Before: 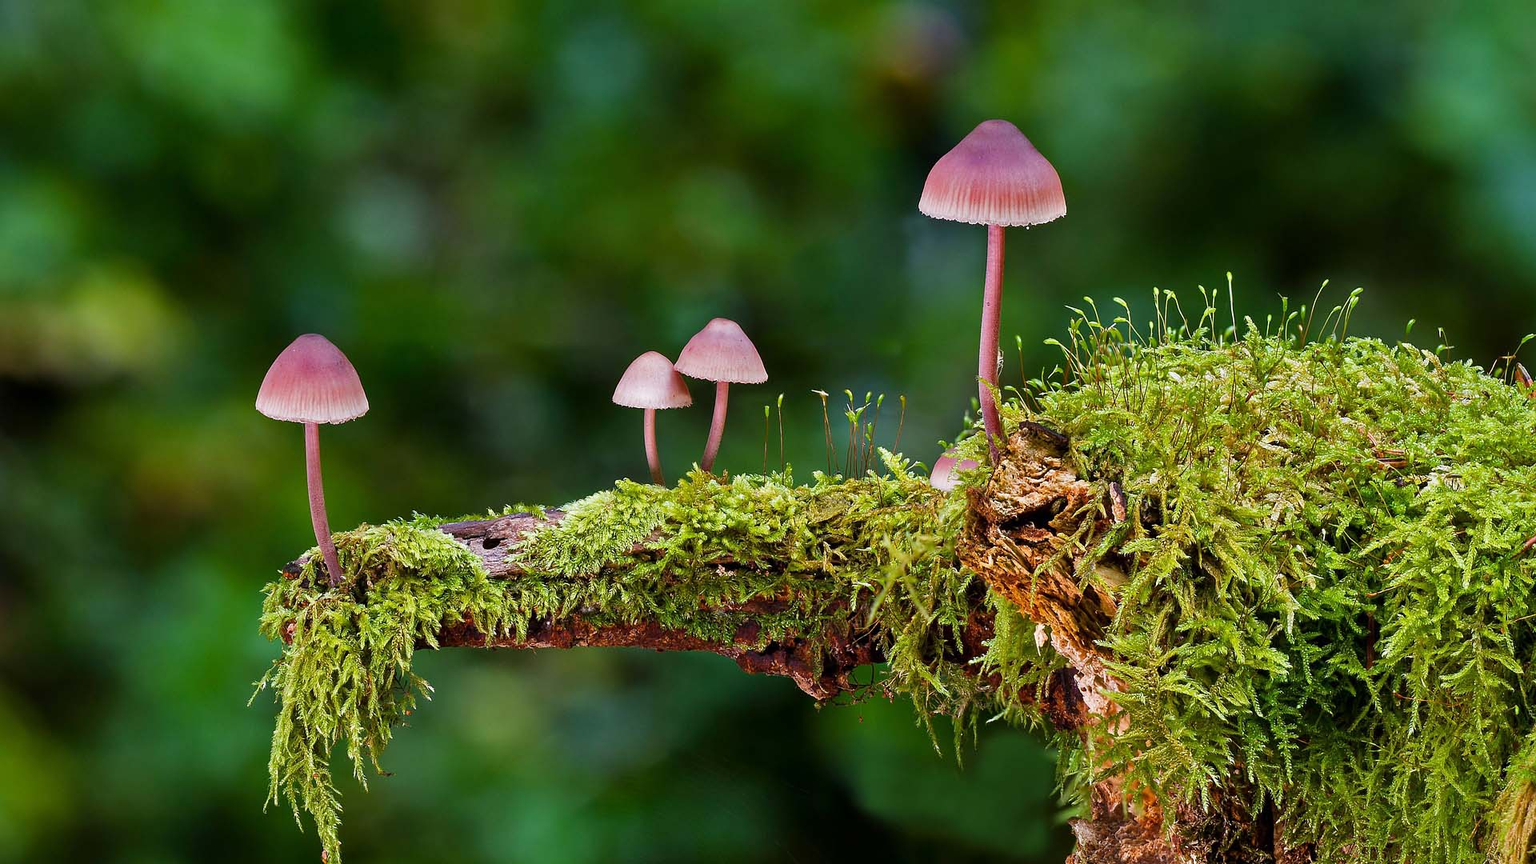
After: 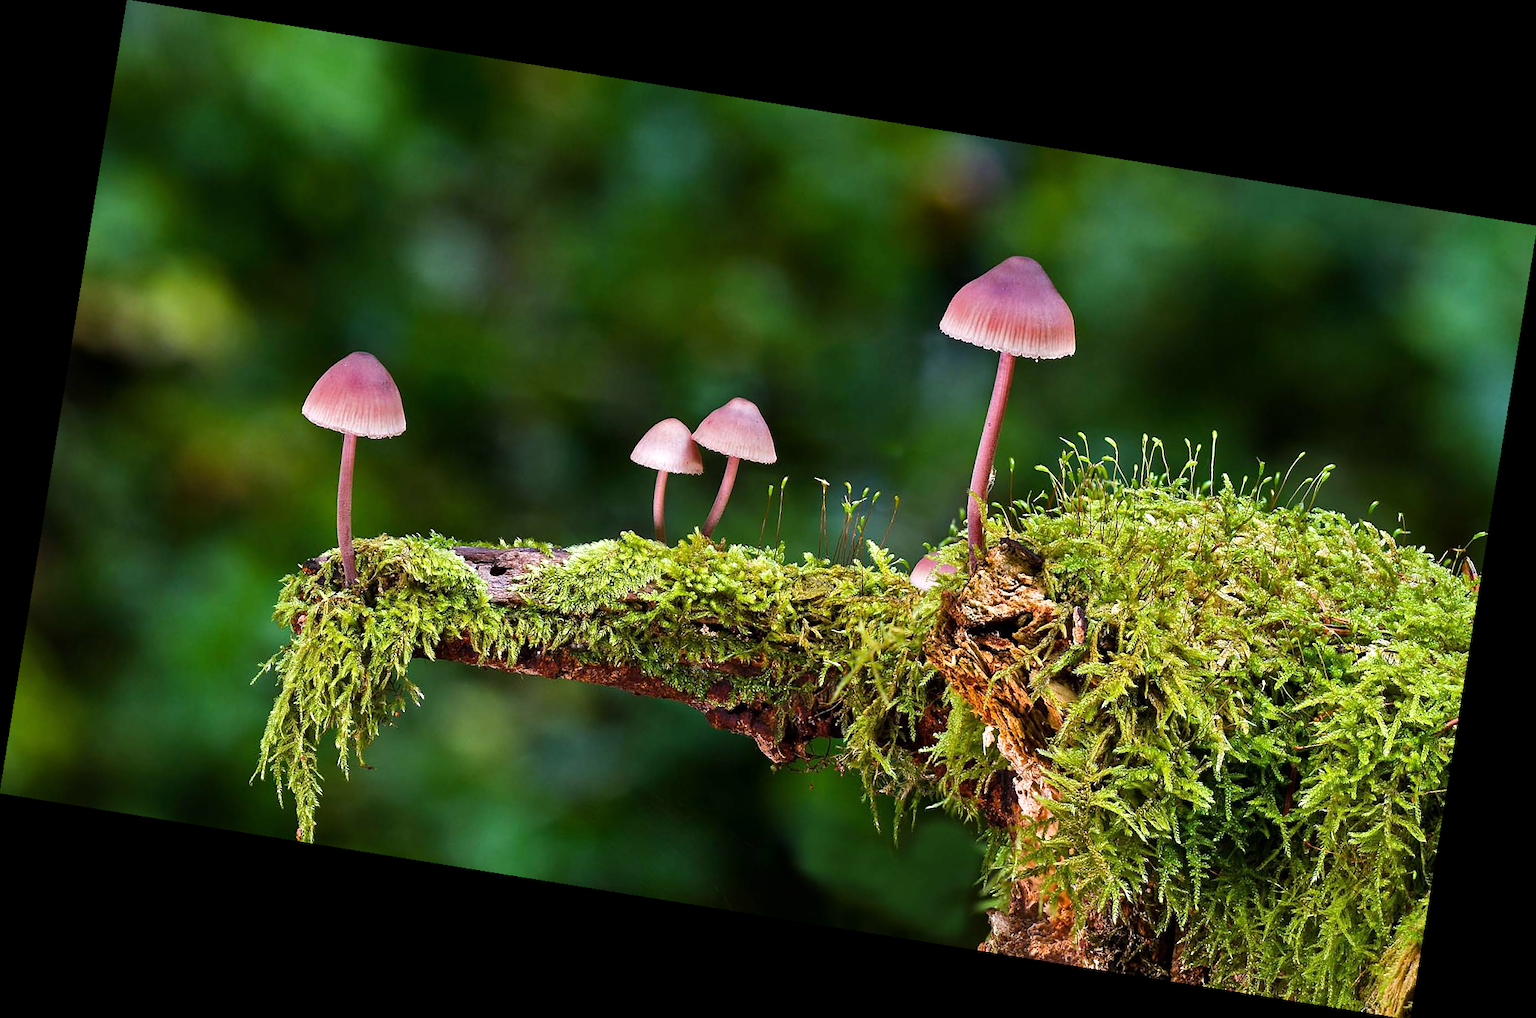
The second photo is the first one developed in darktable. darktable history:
tone equalizer: -8 EV -0.417 EV, -7 EV -0.389 EV, -6 EV -0.333 EV, -5 EV -0.222 EV, -3 EV 0.222 EV, -2 EV 0.333 EV, -1 EV 0.389 EV, +0 EV 0.417 EV, edges refinement/feathering 500, mask exposure compensation -1.57 EV, preserve details no
rotate and perspective: rotation 9.12°, automatic cropping off
exposure: compensate highlight preservation false
